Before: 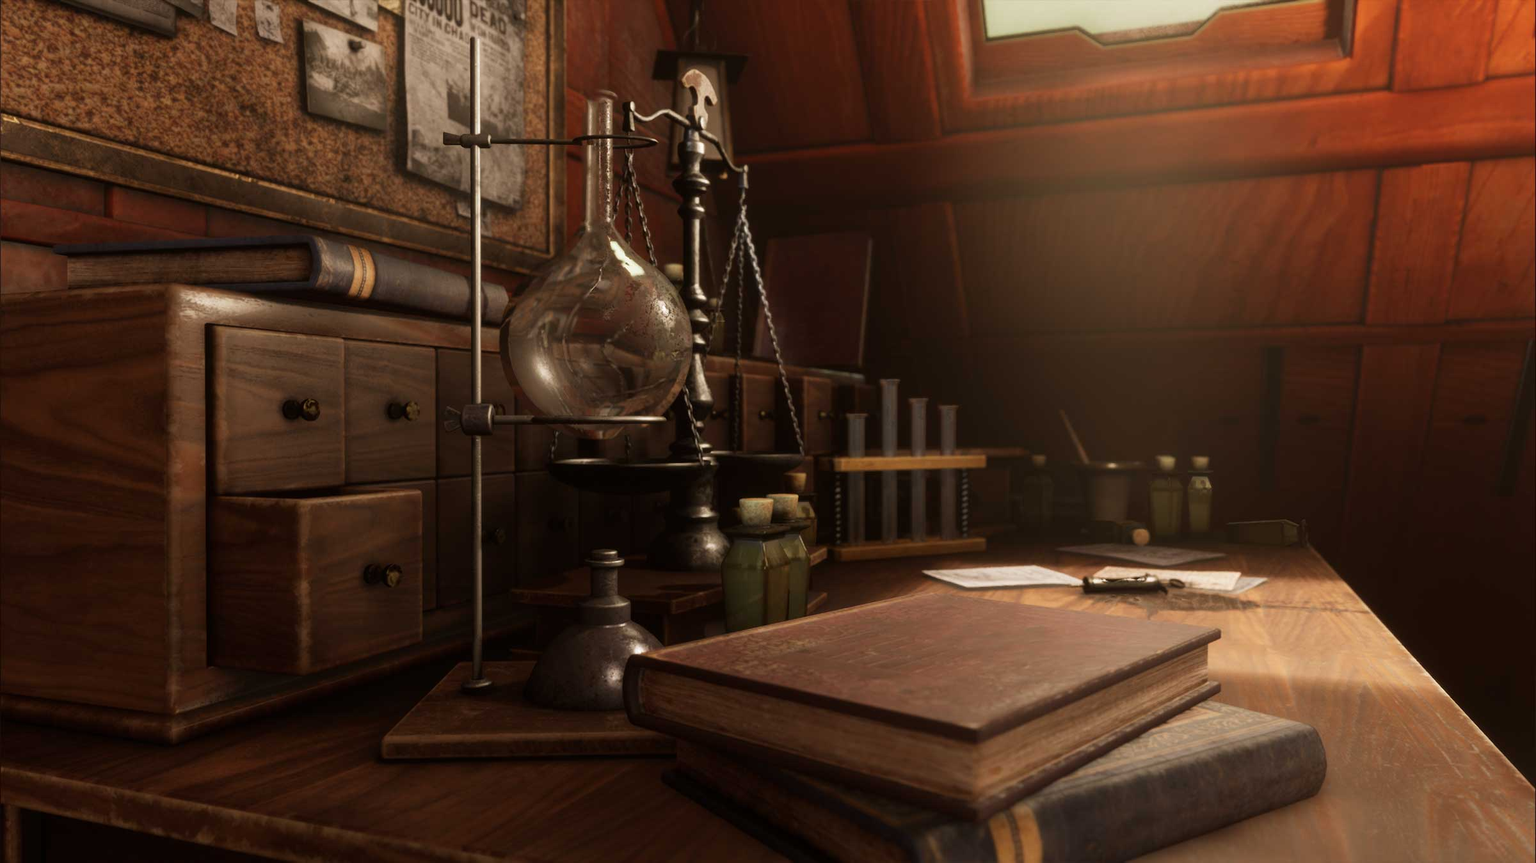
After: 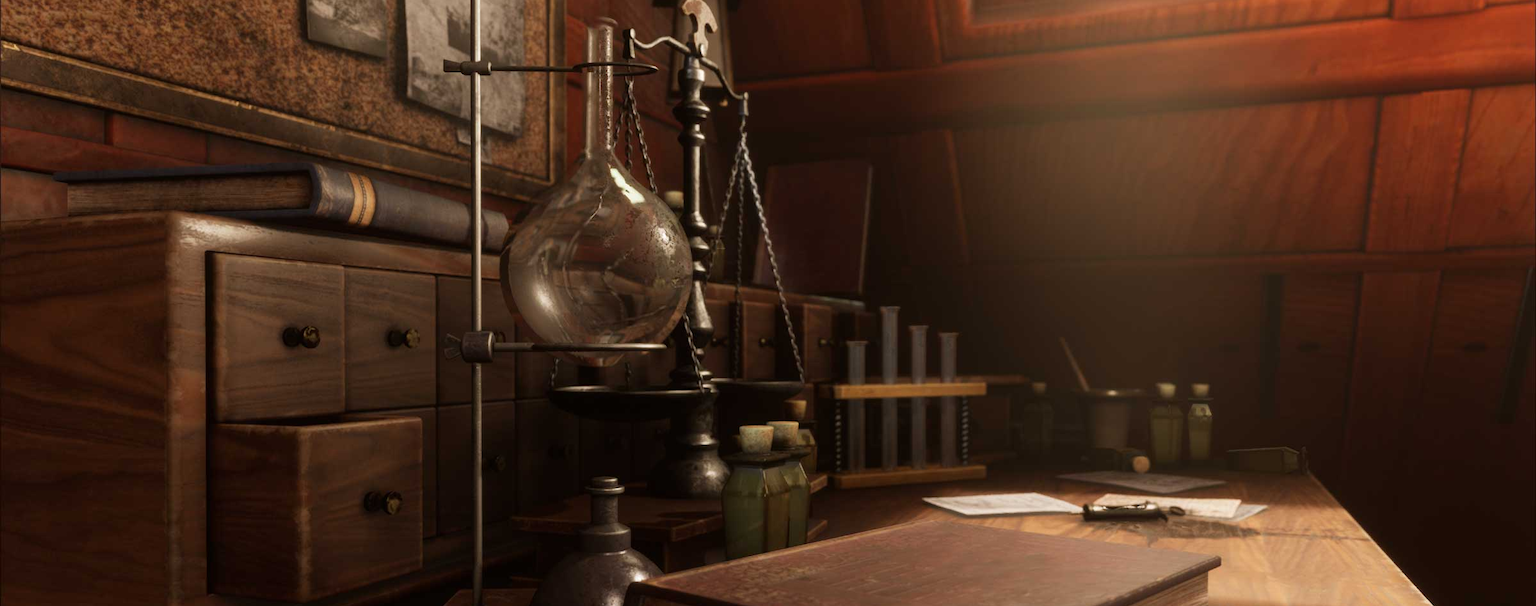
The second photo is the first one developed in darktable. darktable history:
crop and rotate: top 8.512%, bottom 21.17%
